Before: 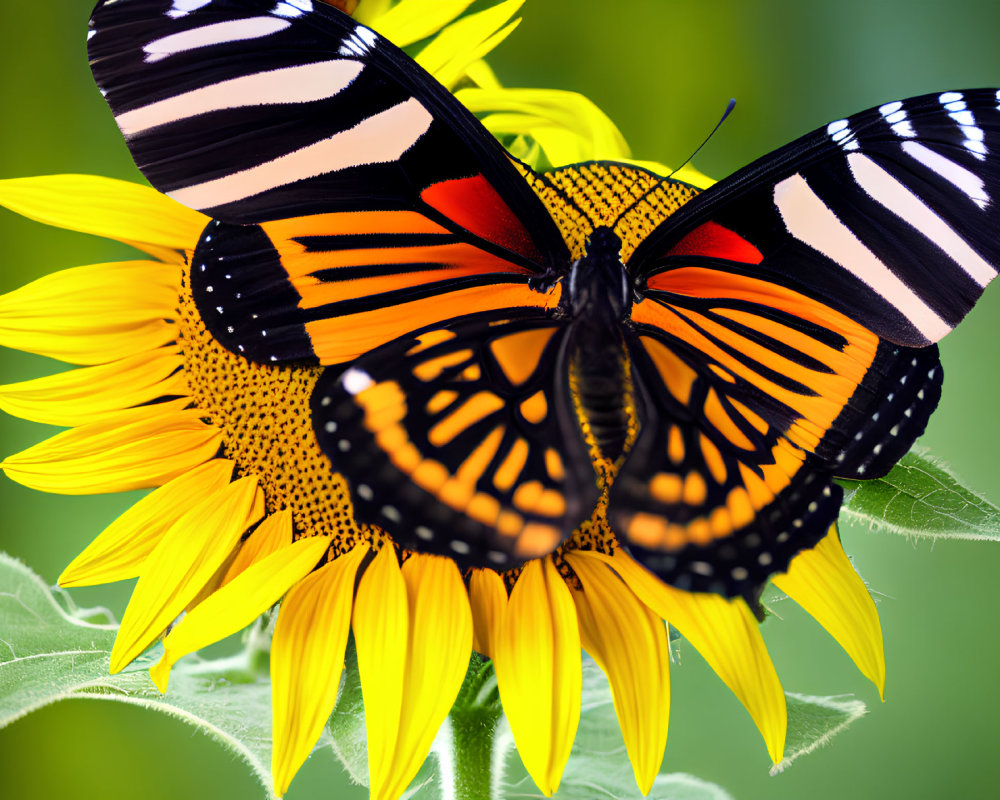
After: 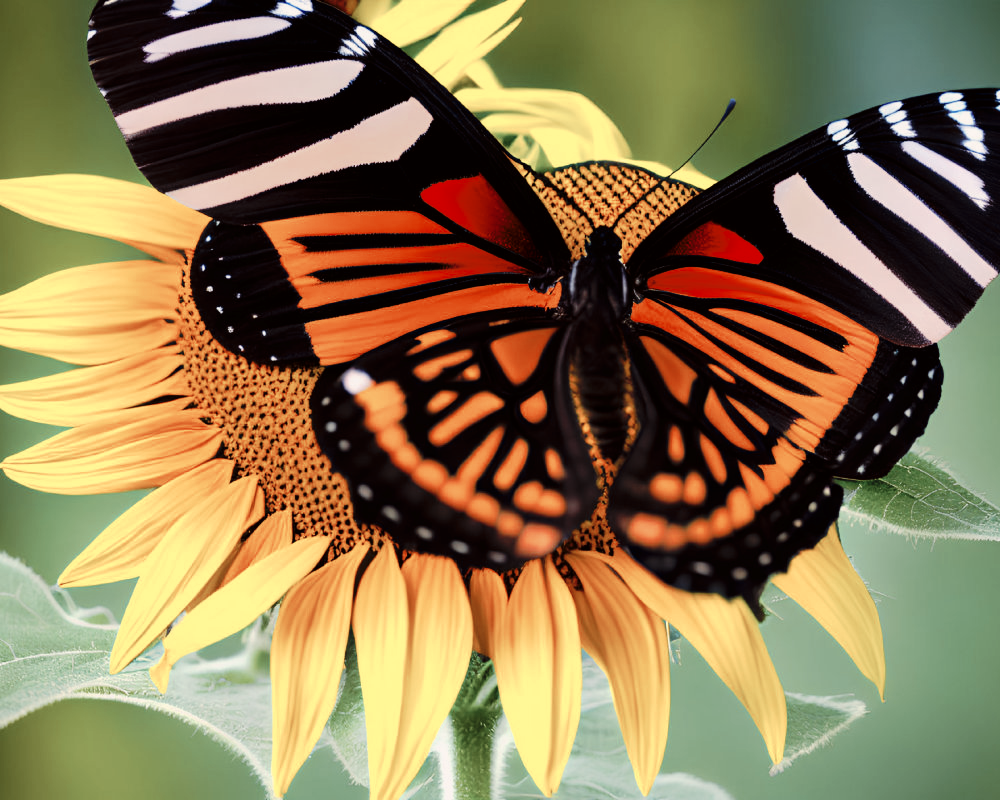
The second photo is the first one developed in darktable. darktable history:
tone curve: curves: ch0 [(0, 0) (0.003, 0.005) (0.011, 0.006) (0.025, 0.013) (0.044, 0.027) (0.069, 0.042) (0.1, 0.06) (0.136, 0.085) (0.177, 0.118) (0.224, 0.171) (0.277, 0.239) (0.335, 0.314) (0.399, 0.394) (0.468, 0.473) (0.543, 0.552) (0.623, 0.64) (0.709, 0.718) (0.801, 0.801) (0.898, 0.882) (1, 1)], preserve colors none
color look up table: target L [95.72, 93.06, 83.14, 83, 80.98, 80.1, 74.69, 57.47, 52.12, 39.62, 10.66, 200.49, 82.85, 76.01, 62.82, 51.35, 45.63, 42.46, 51.68, 52.15, 39.34, 40.3, 36.84, 29.98, 19.67, 11.87, 78.24, 66.21, 57.51, 44.77, 39.64, 57.12, 56.1, 53.76, 35.8, 43.37, 40.71, 34.05, 25.29, 25.59, 23.46, 16, 9.719, 2.54, 95.85, 87.81, 60.99, 58.5, 12.57], target a [-13.63, -20.98, 4.447, -40.49, -40.52, -16.29, -31.56, 6.407, -29.88, -18.86, -6.995, 0, 12.66, 5.22, 44.95, 44.08, 62.27, 59.37, 27.09, 28.72, 53.97, 54.49, 6.75, 13.93, 30.19, 22.75, 11.7, 35.69, 42.2, 56.77, 56.75, 15.97, -10.17, 1.518, 50.17, 1.692, 8.4, 26.73, 37, 34.7, 2.891, 27.29, 31.09, 7.016, -6.142, -30.29, -14.25, -20.64, -2.011], target b [29.41, 1.837, 46.75, 33.82, 9.123, 16.41, -13.39, 36.18, 14.55, -6.676, 7.182, 0, 20.68, 12.48, 40.51, 20.18, 49.14, 28.41, 7.49, 28.96, 47.52, 48.16, 3.769, 21.95, 28.63, 12.92, -9.002, -2.532, -13.05, 9.751, -1.27, -24.23, -45.37, -24.59, 19.64, -52.76, -52.13, 0.545, -23.19, 23.71, -26.53, -12.52, -42.29, -12.74, -0.696, -16.72, -34.8, -23.51, -9.443], num patches 49
